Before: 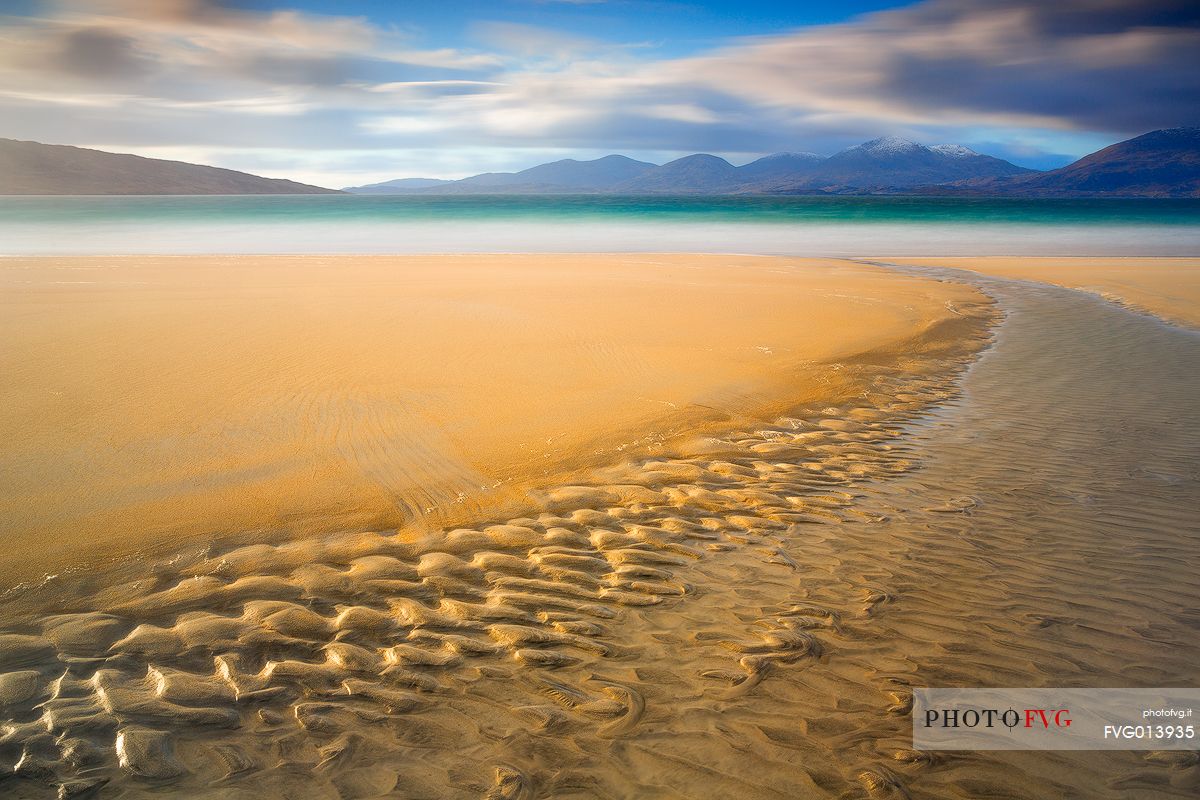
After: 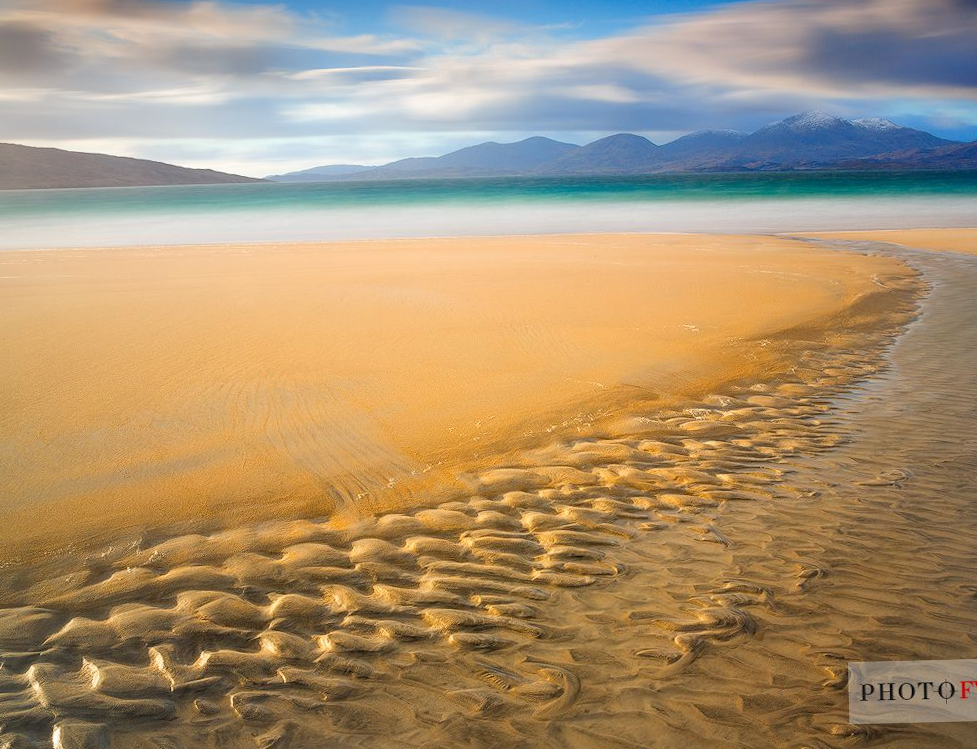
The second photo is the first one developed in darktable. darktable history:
crop and rotate: angle 1.41°, left 4.43%, top 0.56%, right 11.098%, bottom 2.377%
